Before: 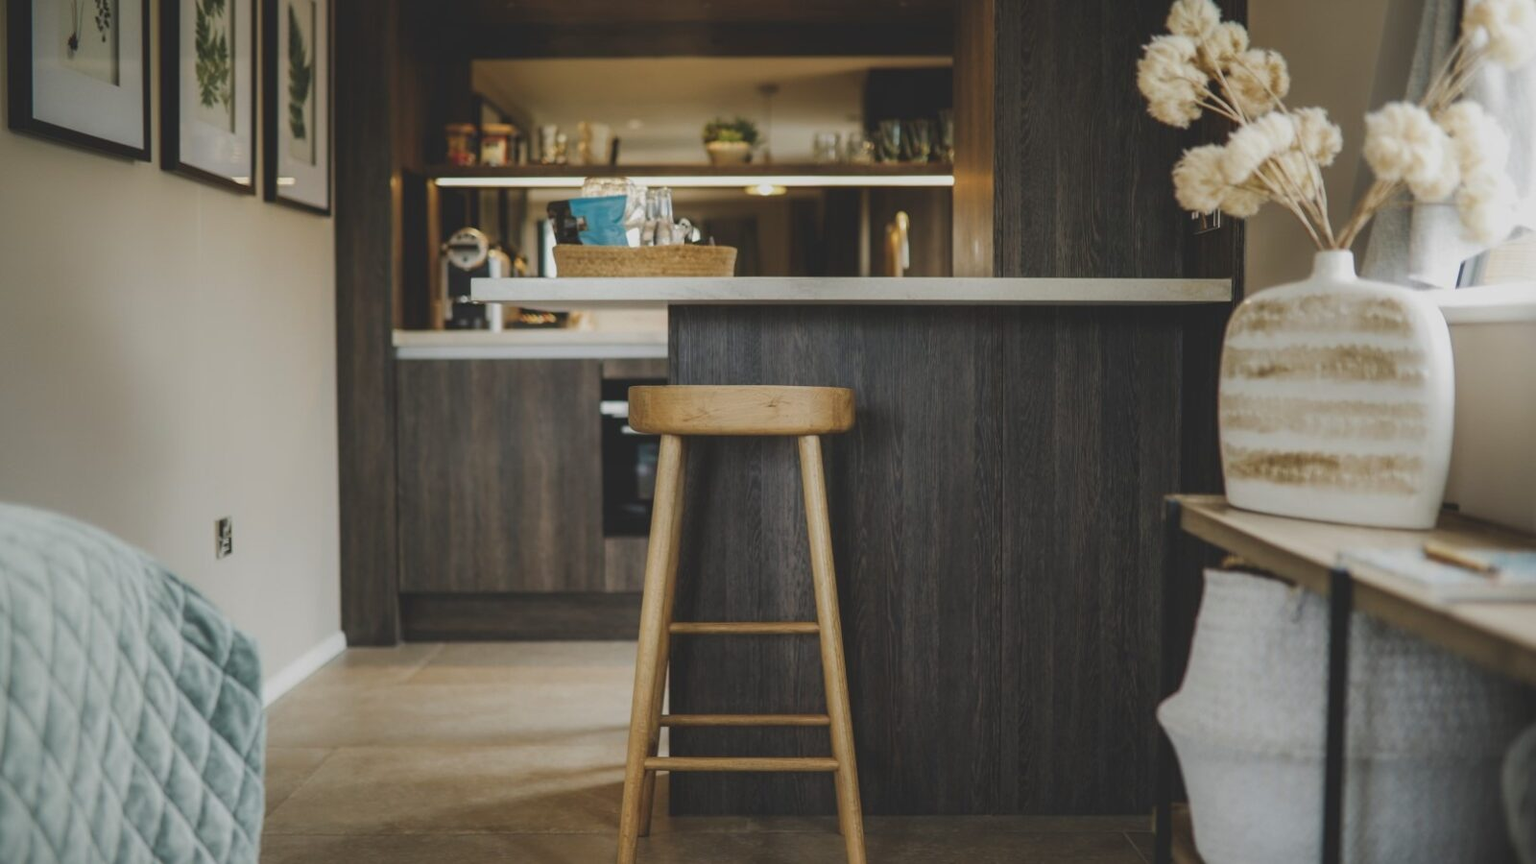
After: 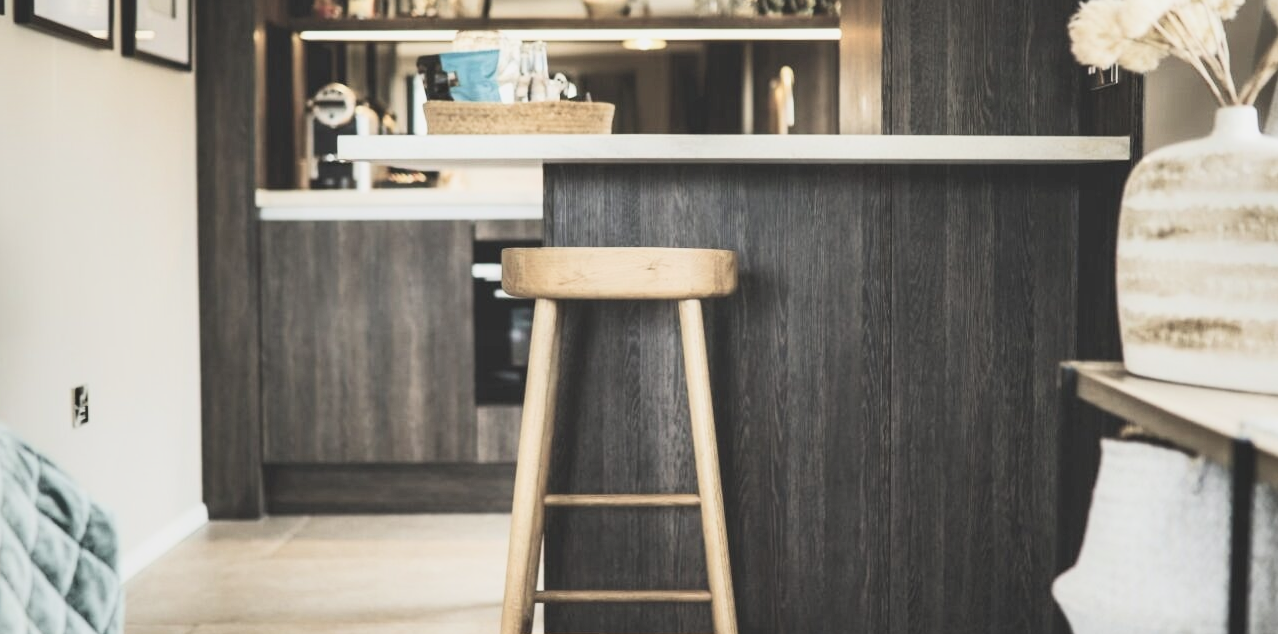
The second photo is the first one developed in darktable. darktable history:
crop: left 9.585%, top 17.151%, right 10.532%, bottom 12.338%
contrast brightness saturation: contrast 0.417, brightness 0.55, saturation -0.188
exposure: exposure 0.202 EV, compensate highlight preservation false
color correction: highlights b* -0.04, saturation 0.82
velvia: strength 15.62%
shadows and highlights: shadows 5.27, soften with gaussian
filmic rgb: black relative exposure -7.15 EV, white relative exposure 5.39 EV, hardness 3.02
